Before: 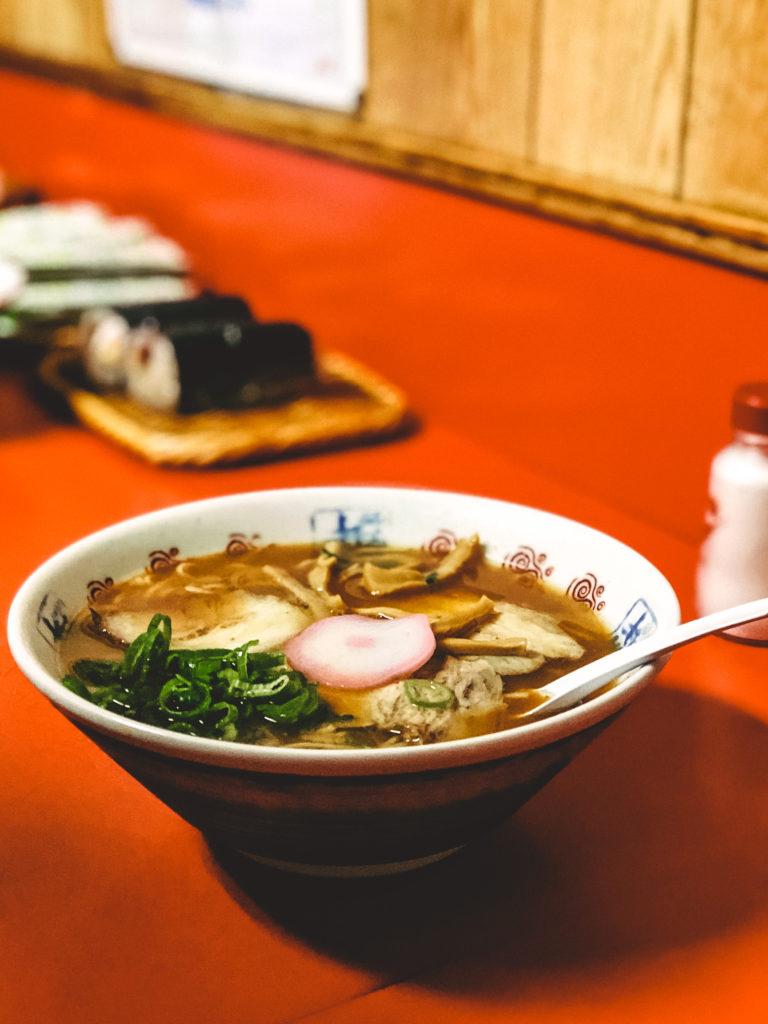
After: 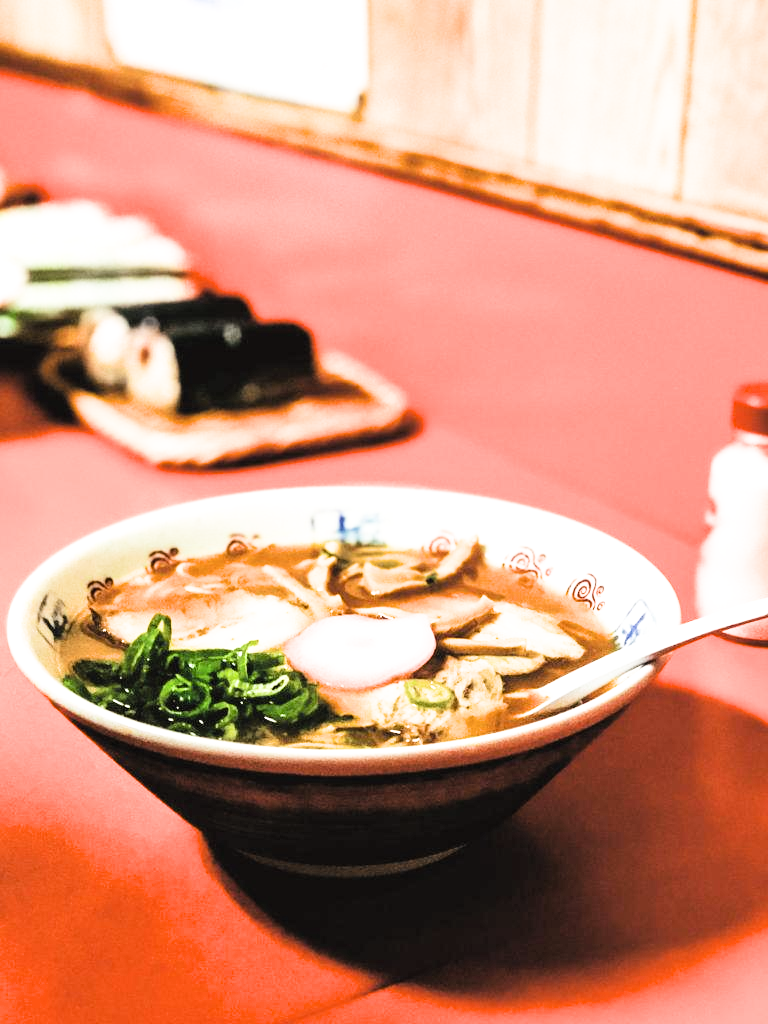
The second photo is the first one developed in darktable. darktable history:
exposure: black level correction 0.001, exposure 1.315 EV, compensate highlight preservation false
filmic rgb: black relative exposure -5.14 EV, white relative exposure 3.53 EV, threshold 5.99 EV, hardness 3.17, contrast 1.502, highlights saturation mix -49.73%, enable highlight reconstruction true
